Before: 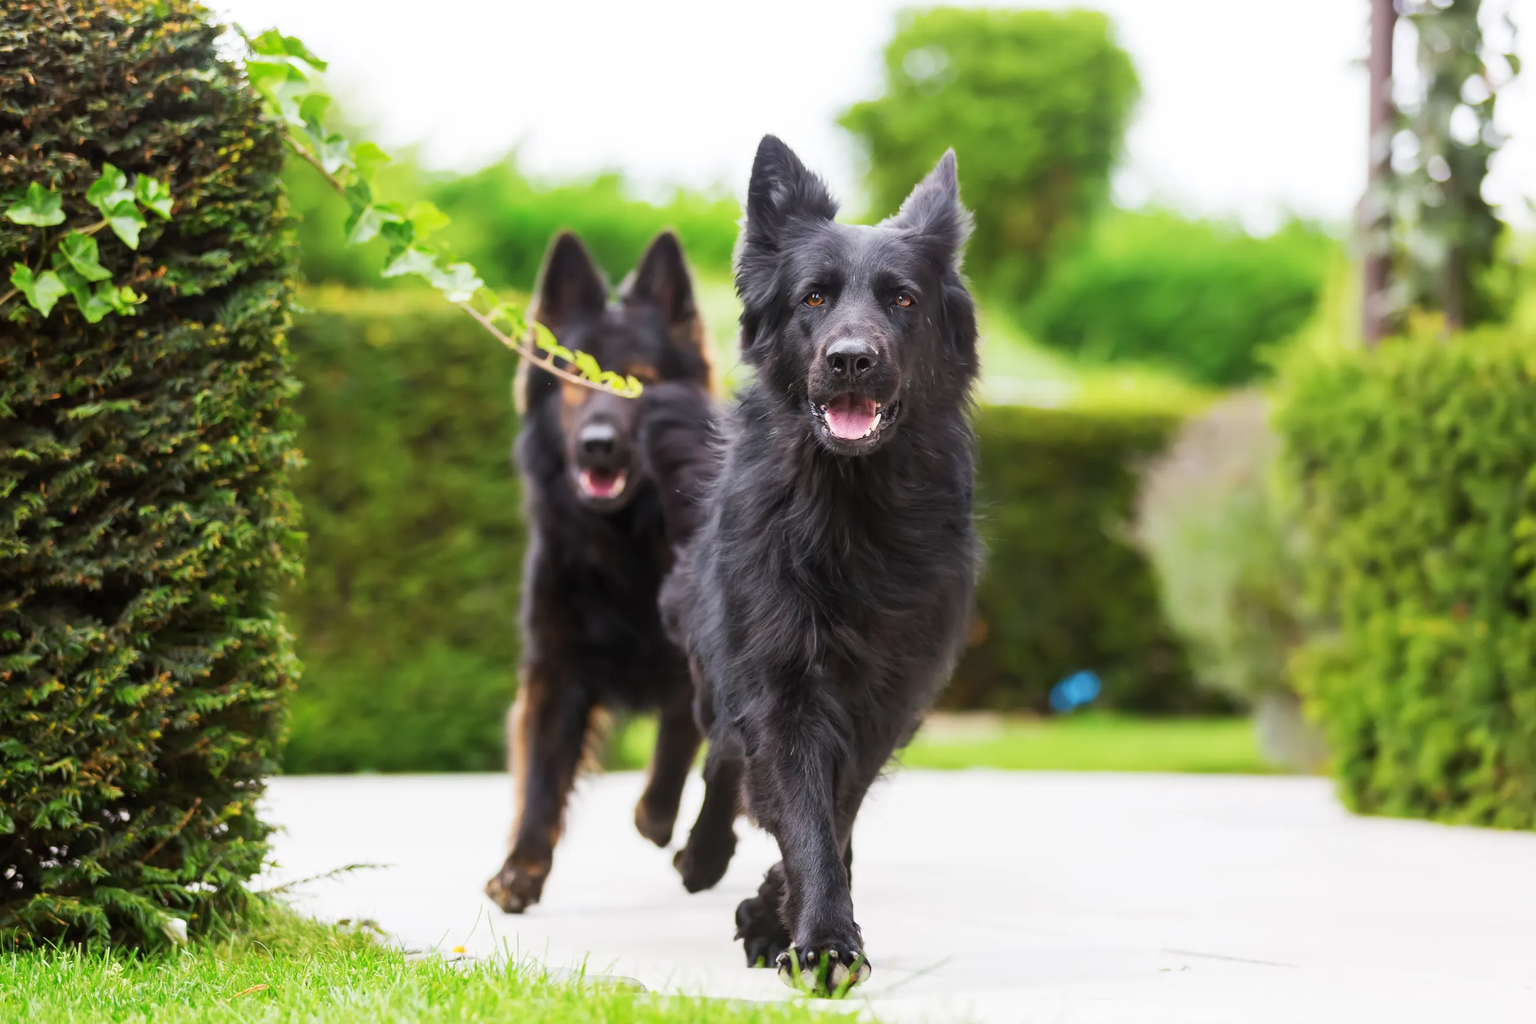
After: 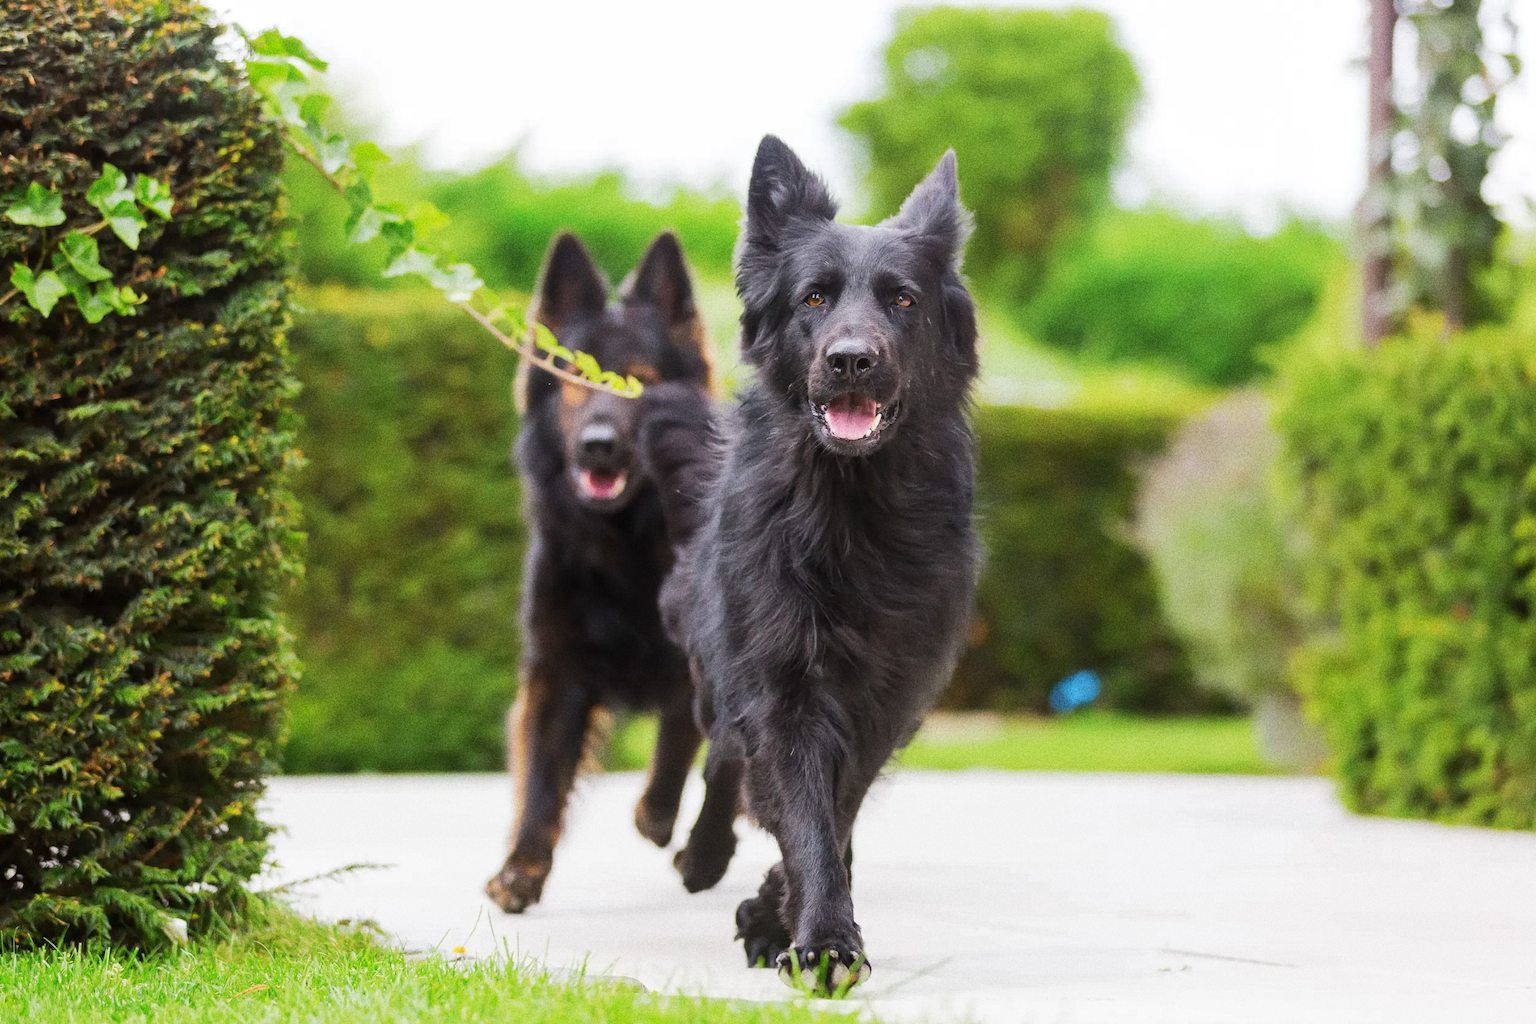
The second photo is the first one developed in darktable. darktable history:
grain: coarseness 9.61 ISO, strength 35.62%
base curve: curves: ch0 [(0, 0) (0.235, 0.266) (0.503, 0.496) (0.786, 0.72) (1, 1)]
white balance: emerald 1
